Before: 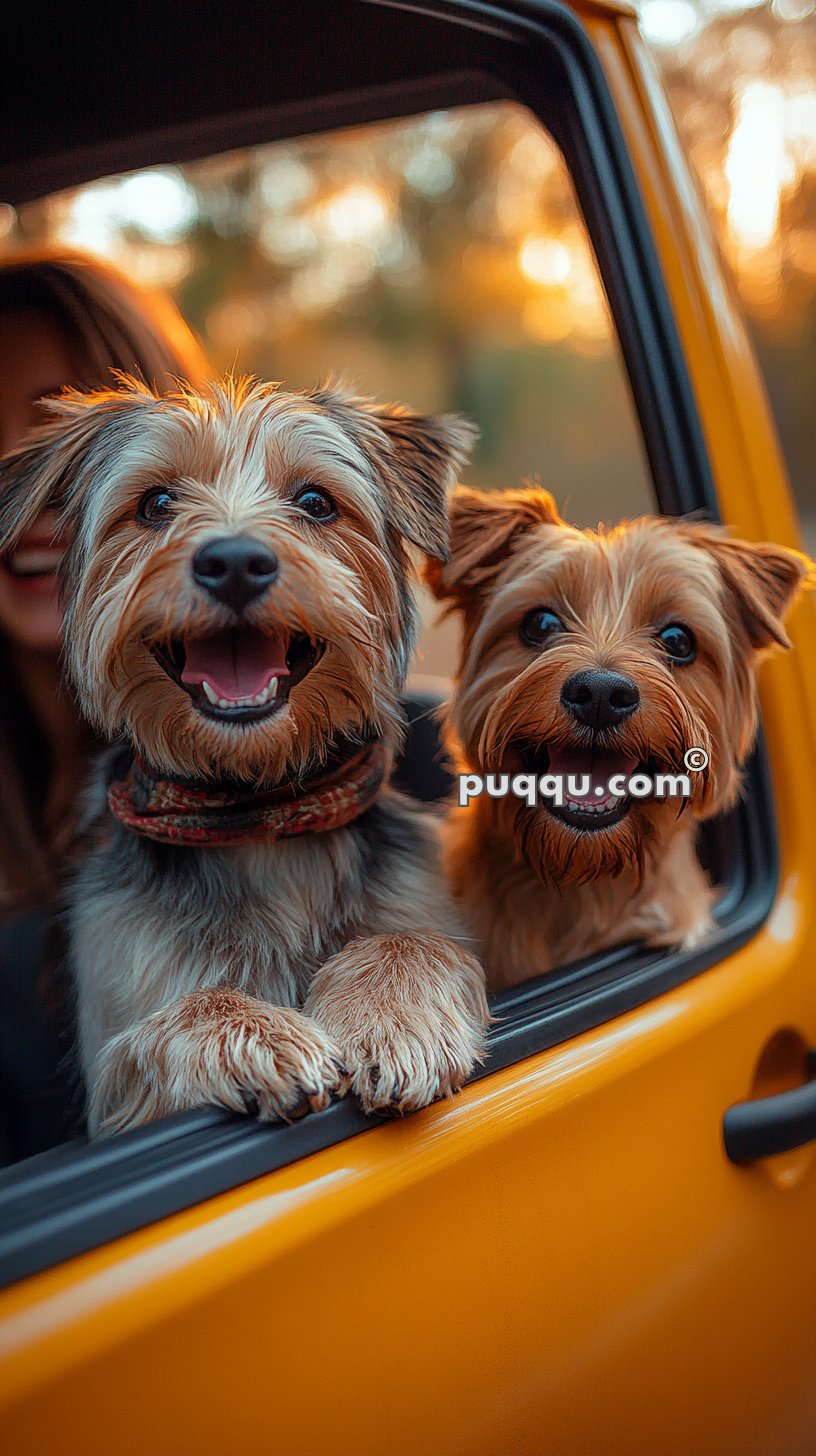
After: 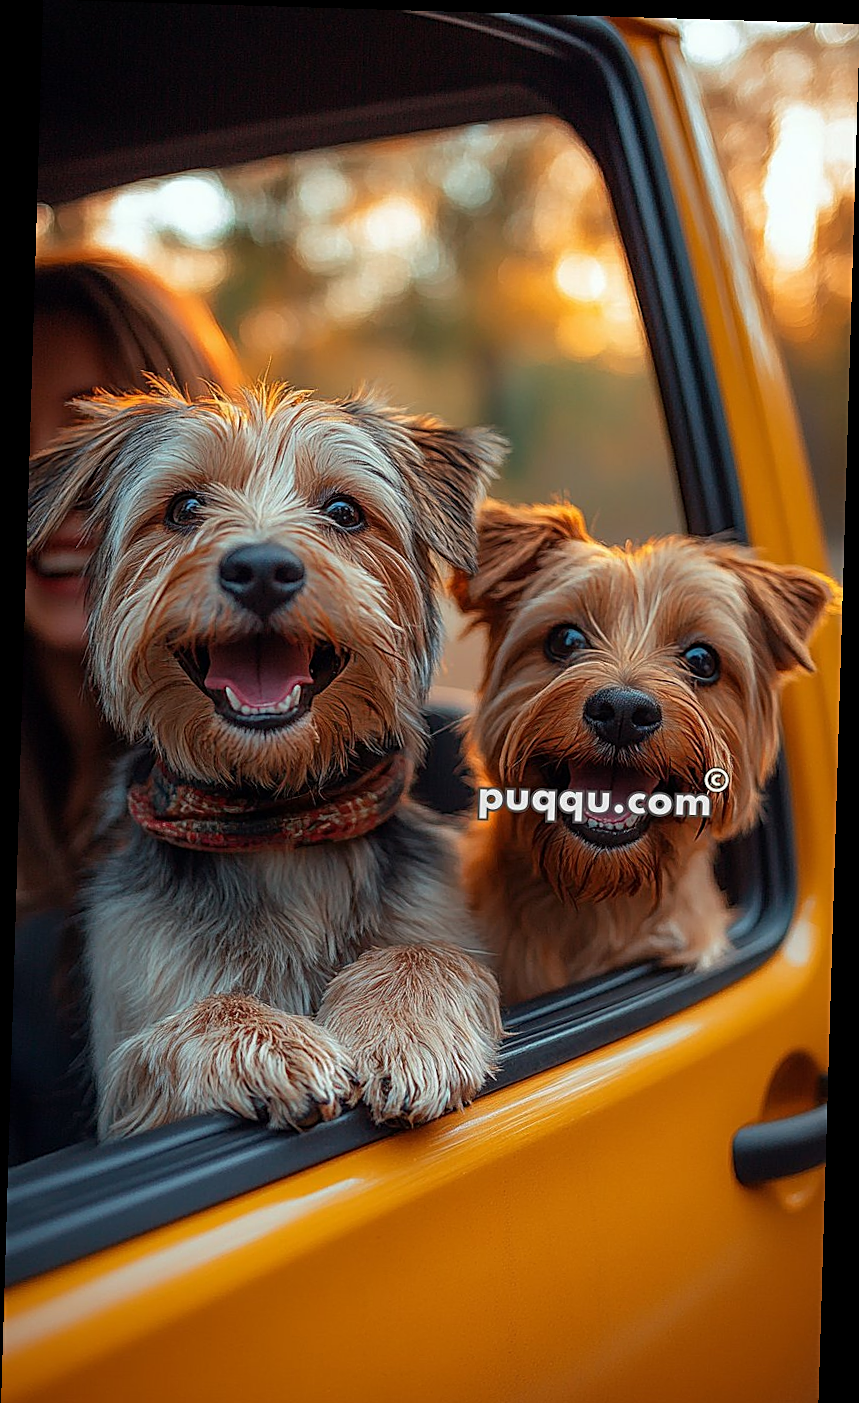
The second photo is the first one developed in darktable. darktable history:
crop and rotate: top 0%, bottom 5.097%
sharpen: on, module defaults
rotate and perspective: rotation 1.72°, automatic cropping off
